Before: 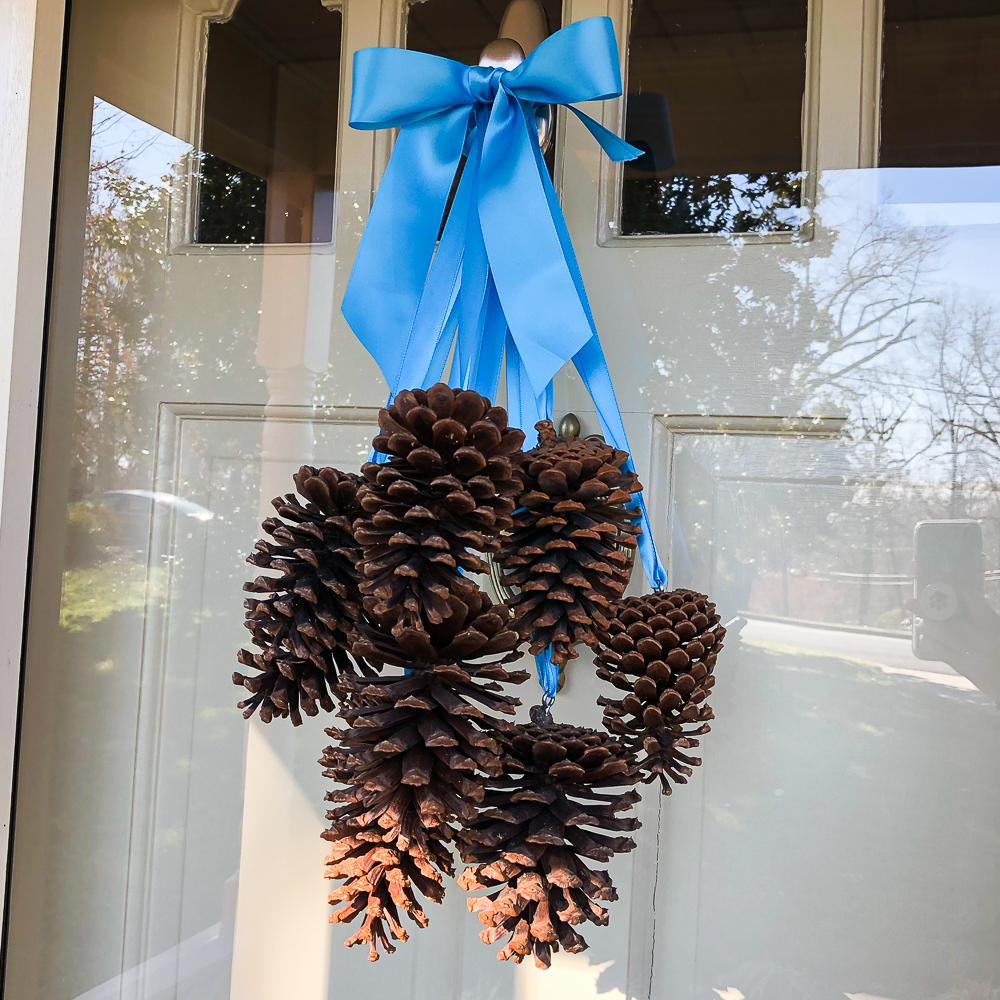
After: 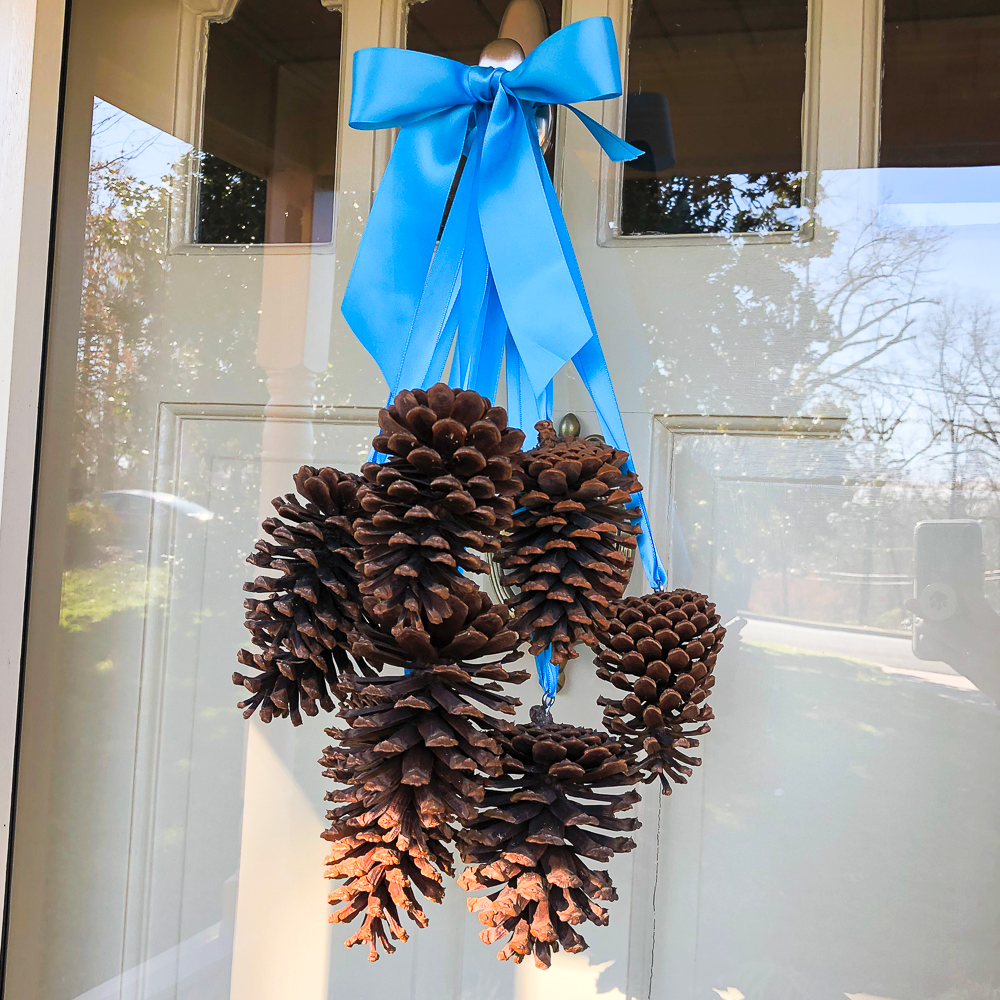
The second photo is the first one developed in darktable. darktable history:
contrast brightness saturation: brightness 0.094, saturation 0.192
